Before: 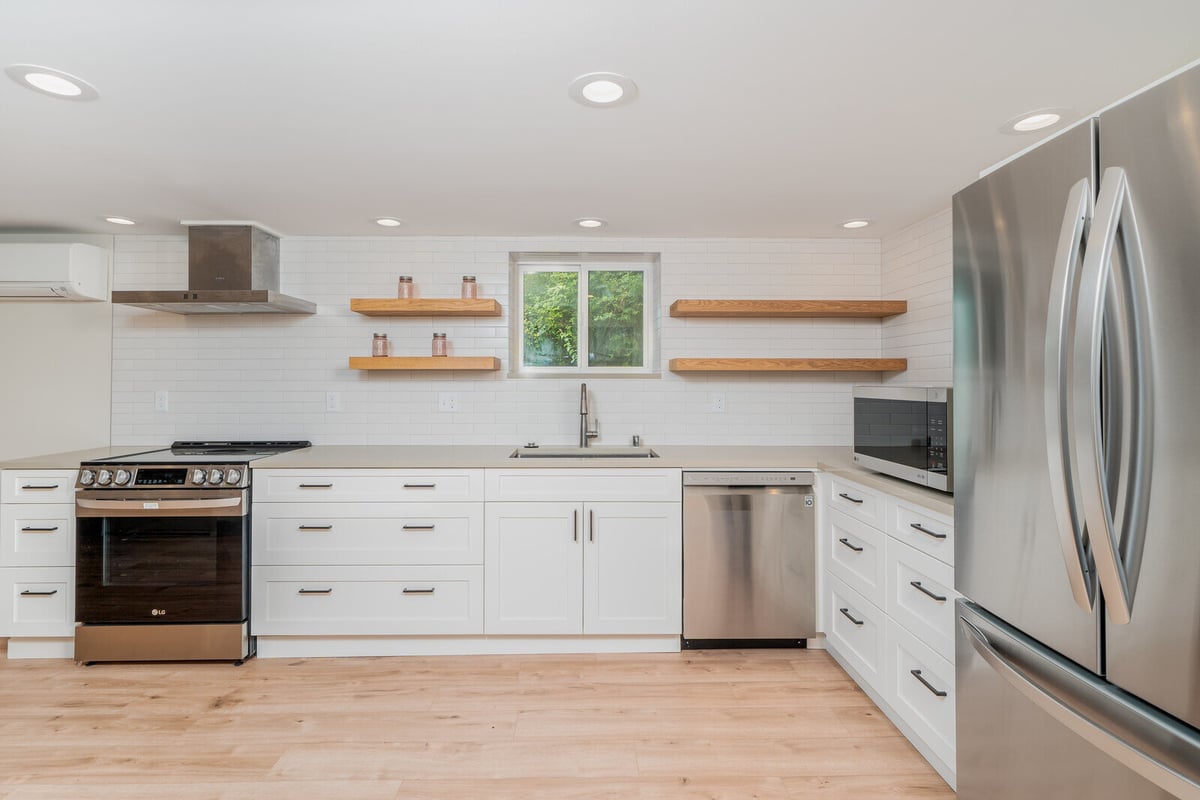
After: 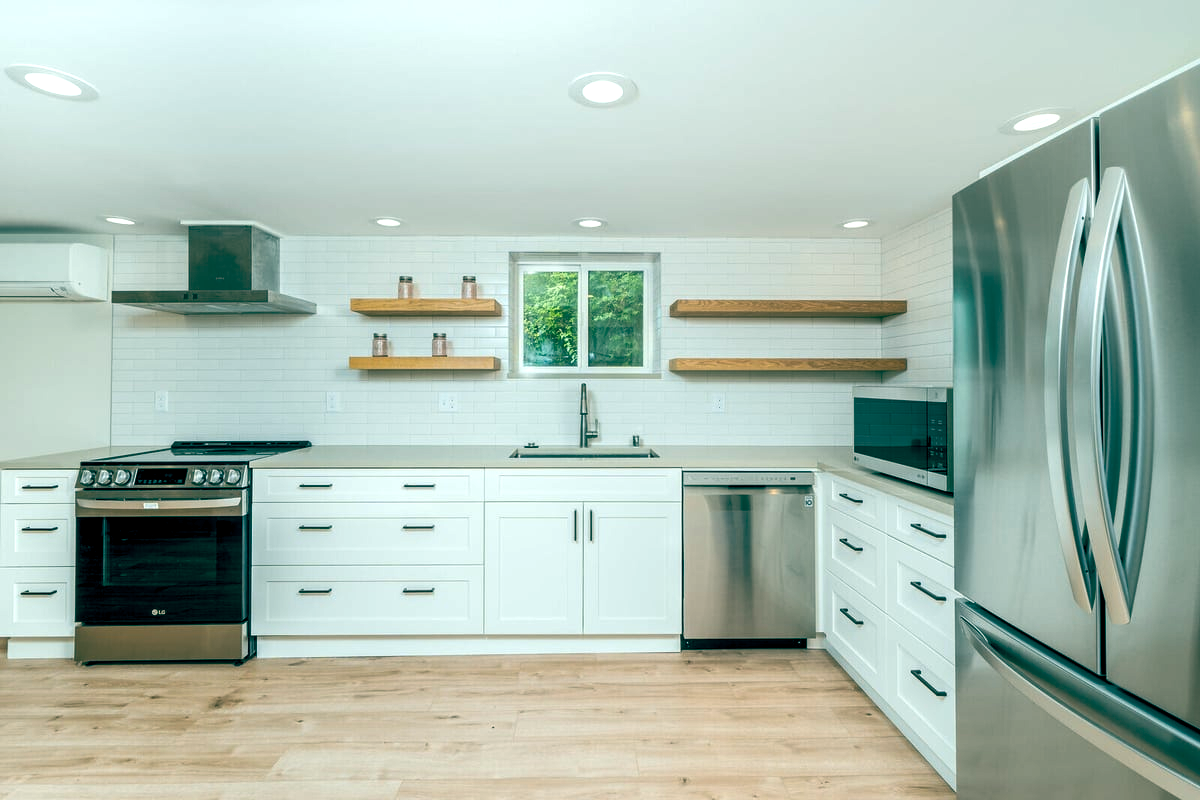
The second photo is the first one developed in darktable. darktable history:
color balance rgb: global offset › luminance -0.551%, global offset › chroma 0.908%, global offset › hue 173.71°, perceptual saturation grading › global saturation 16.296%, perceptual brilliance grading › highlights 14.535%, perceptual brilliance grading › mid-tones -5.401%, perceptual brilliance grading › shadows -26.491%
